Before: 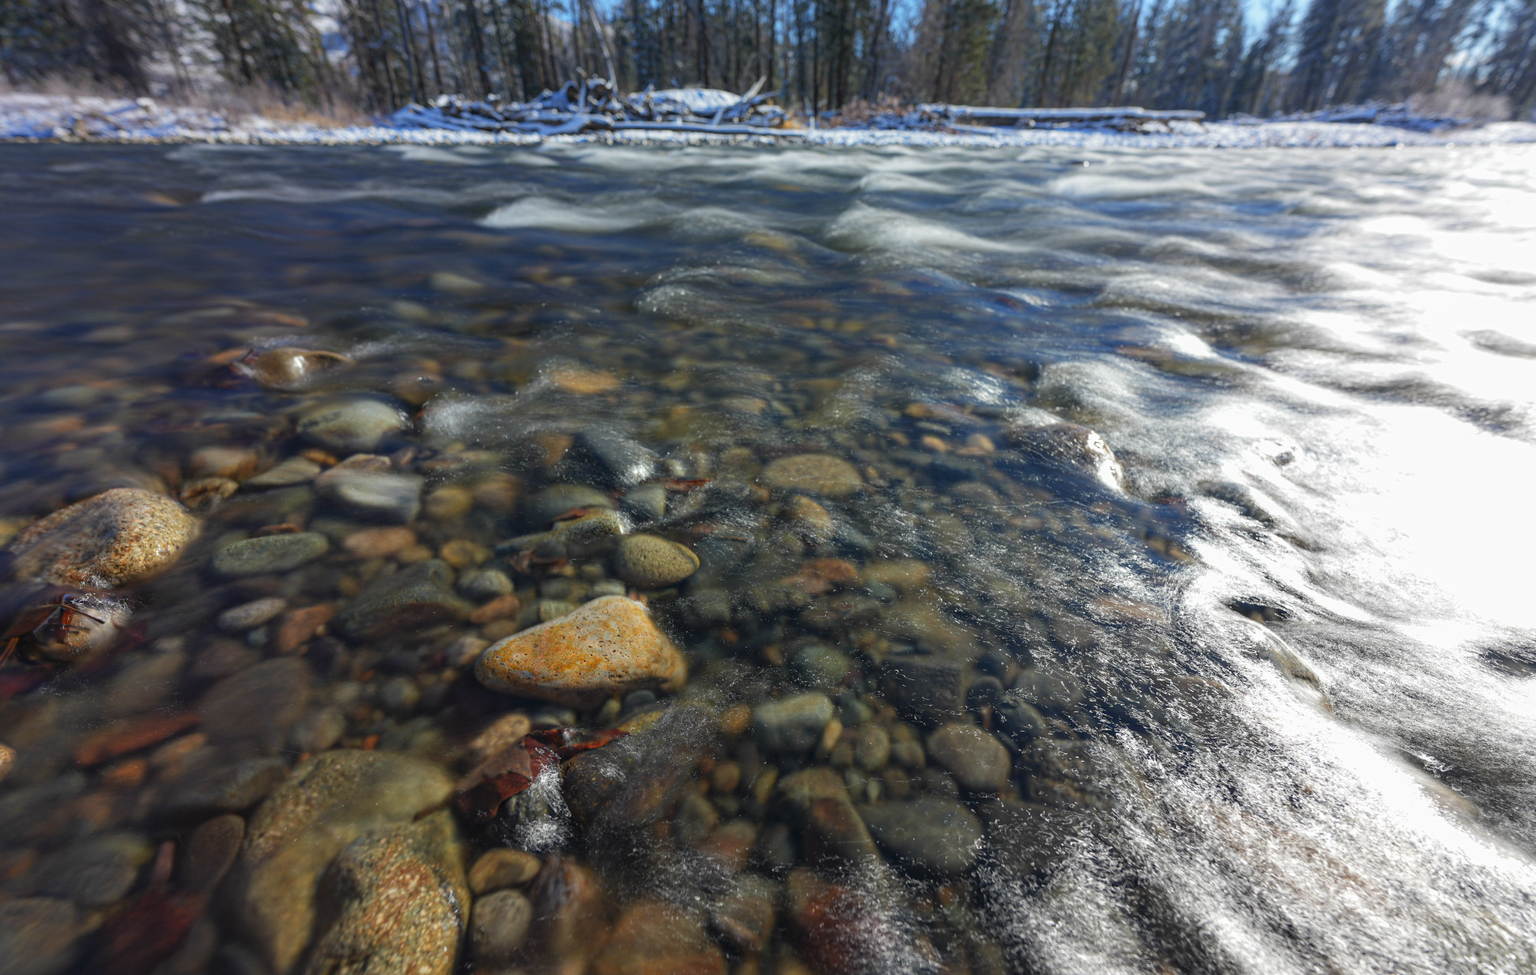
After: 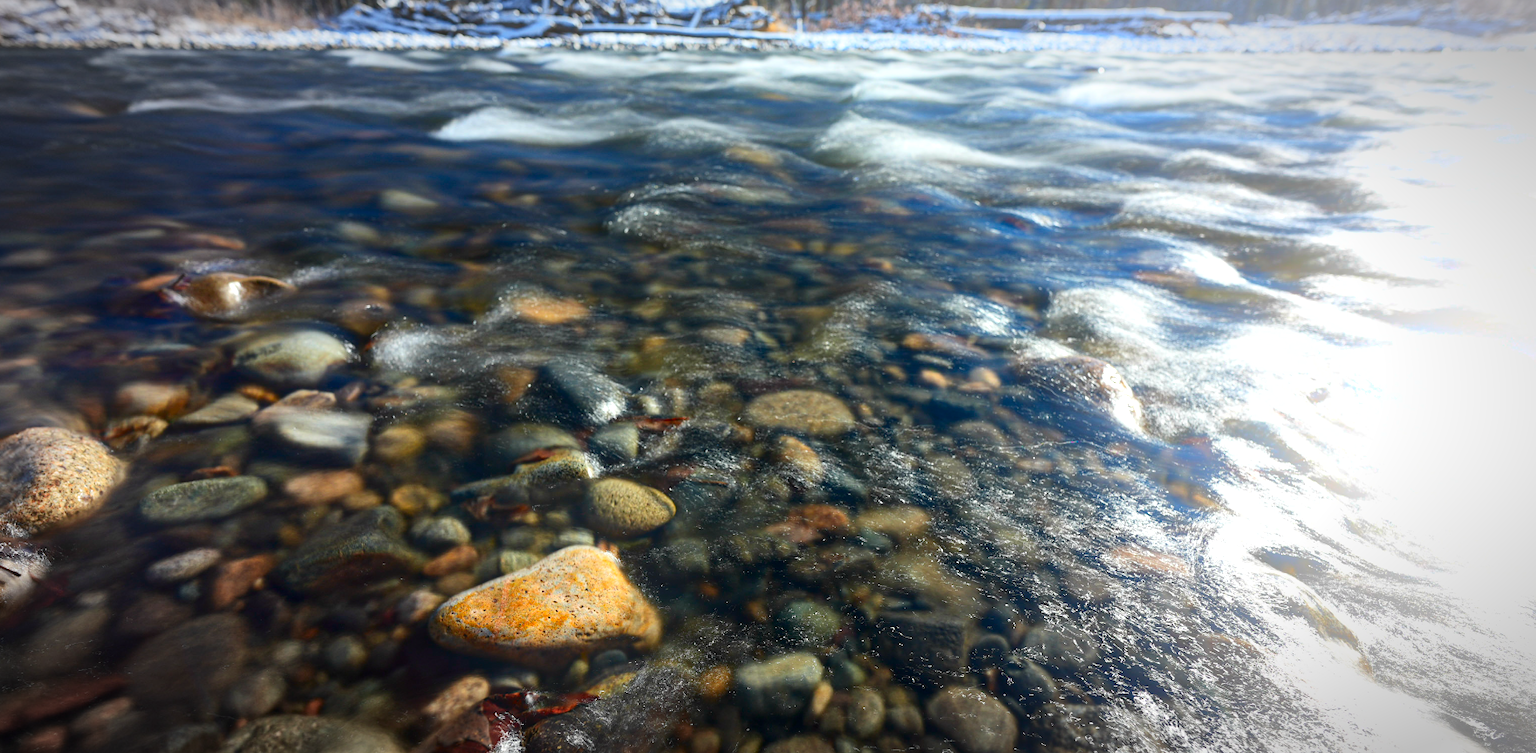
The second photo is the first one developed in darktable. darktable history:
shadows and highlights: shadows 24.5, highlights -78.15, soften with gaussian
bloom: on, module defaults
contrast brightness saturation: contrast 0.2, brightness -0.11, saturation 0.1
exposure: black level correction 0, exposure 0.6 EV, compensate exposure bias true, compensate highlight preservation false
vignetting: automatic ratio true
crop: left 5.596%, top 10.314%, right 3.534%, bottom 19.395%
